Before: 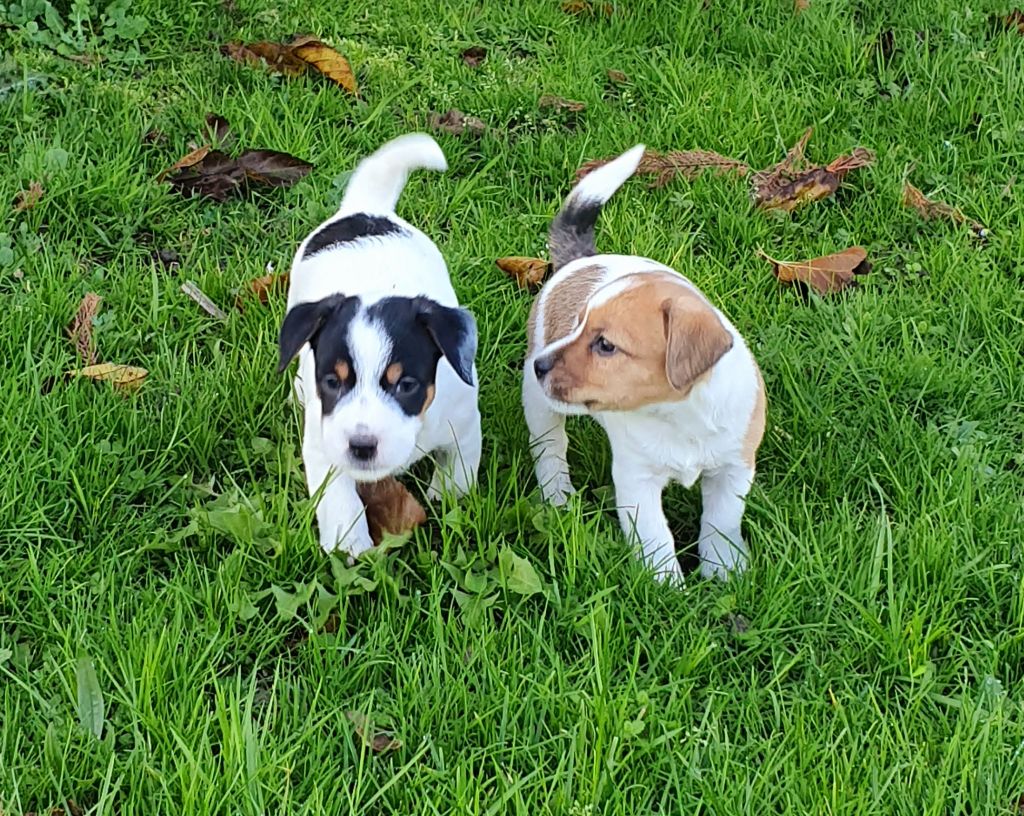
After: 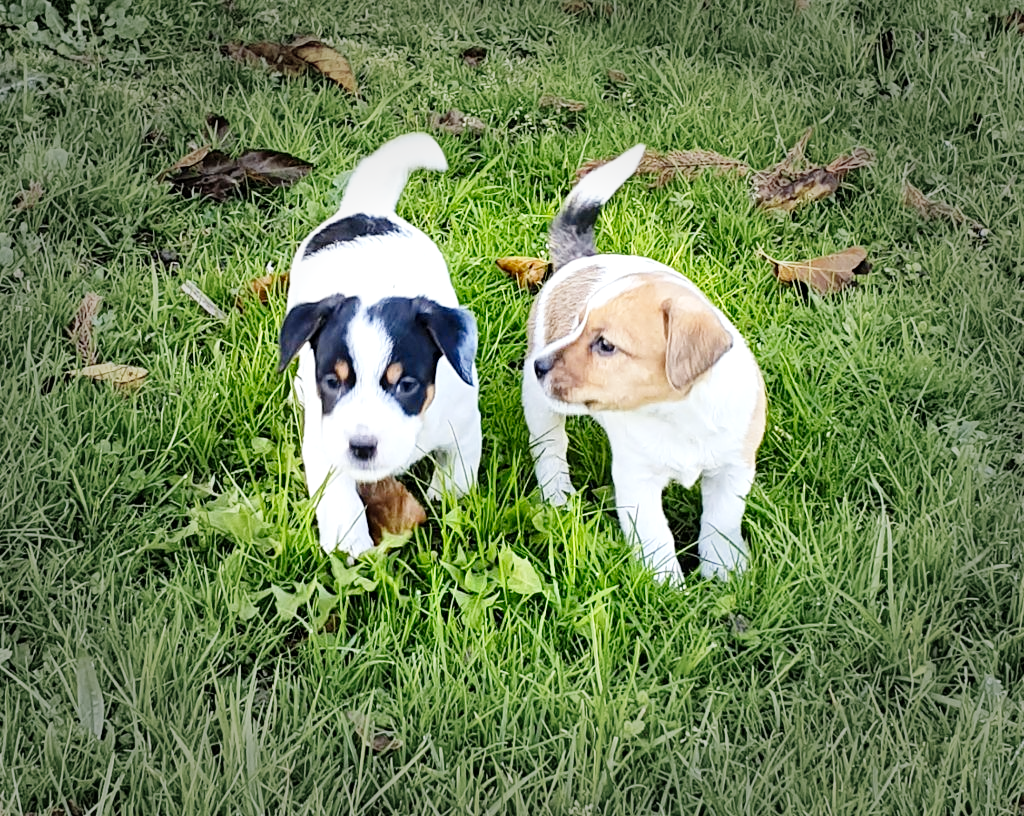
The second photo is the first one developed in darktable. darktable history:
color contrast: green-magenta contrast 0.81
base curve: curves: ch0 [(0, 0) (0.008, 0.007) (0.022, 0.029) (0.048, 0.089) (0.092, 0.197) (0.191, 0.399) (0.275, 0.534) (0.357, 0.65) (0.477, 0.78) (0.542, 0.833) (0.799, 0.973) (1, 1)], preserve colors none
vignetting: fall-off start 48.41%, automatic ratio true, width/height ratio 1.29, unbound false
local contrast: highlights 100%, shadows 100%, detail 120%, midtone range 0.2
